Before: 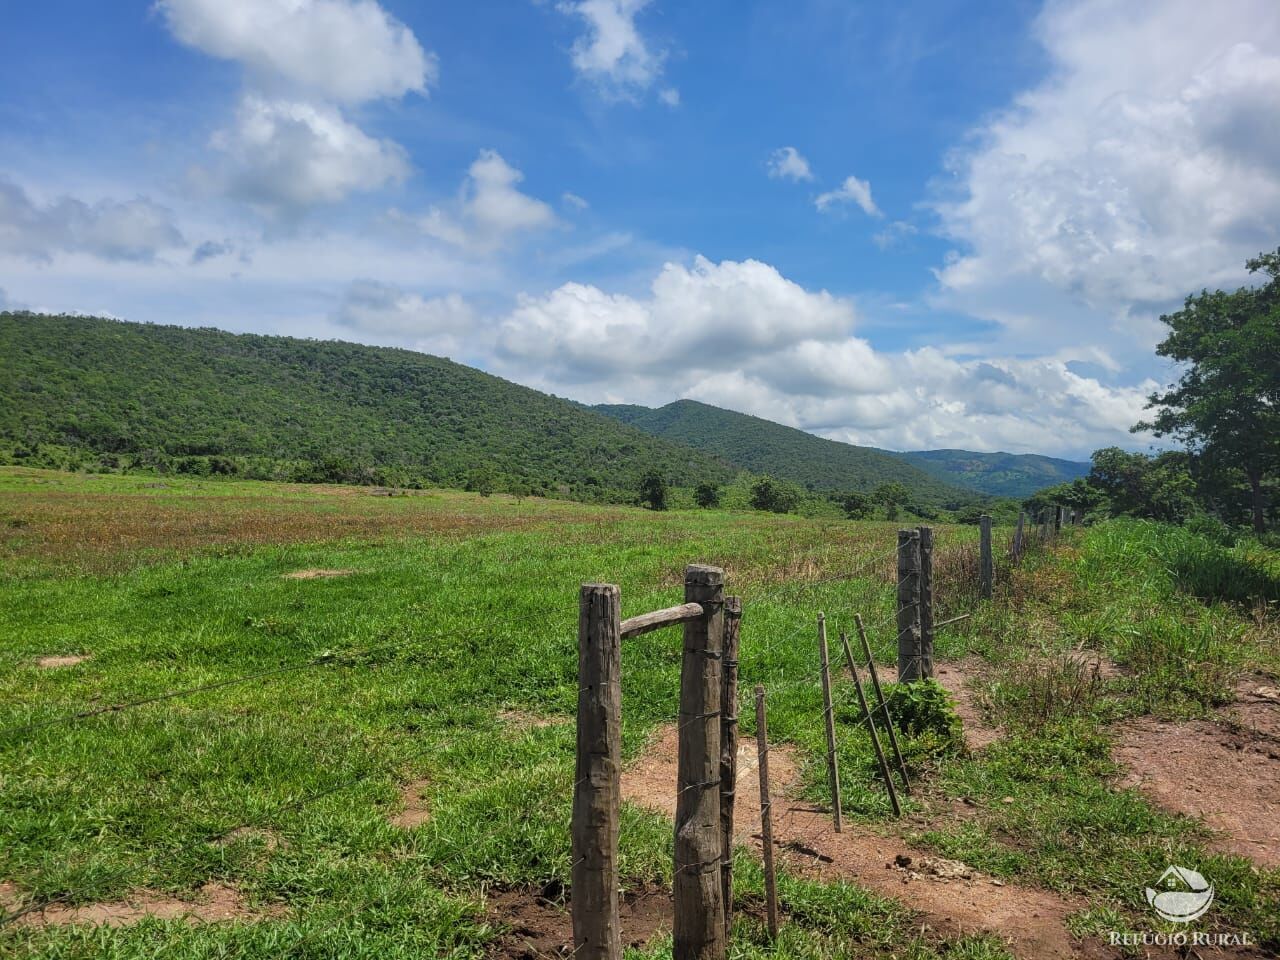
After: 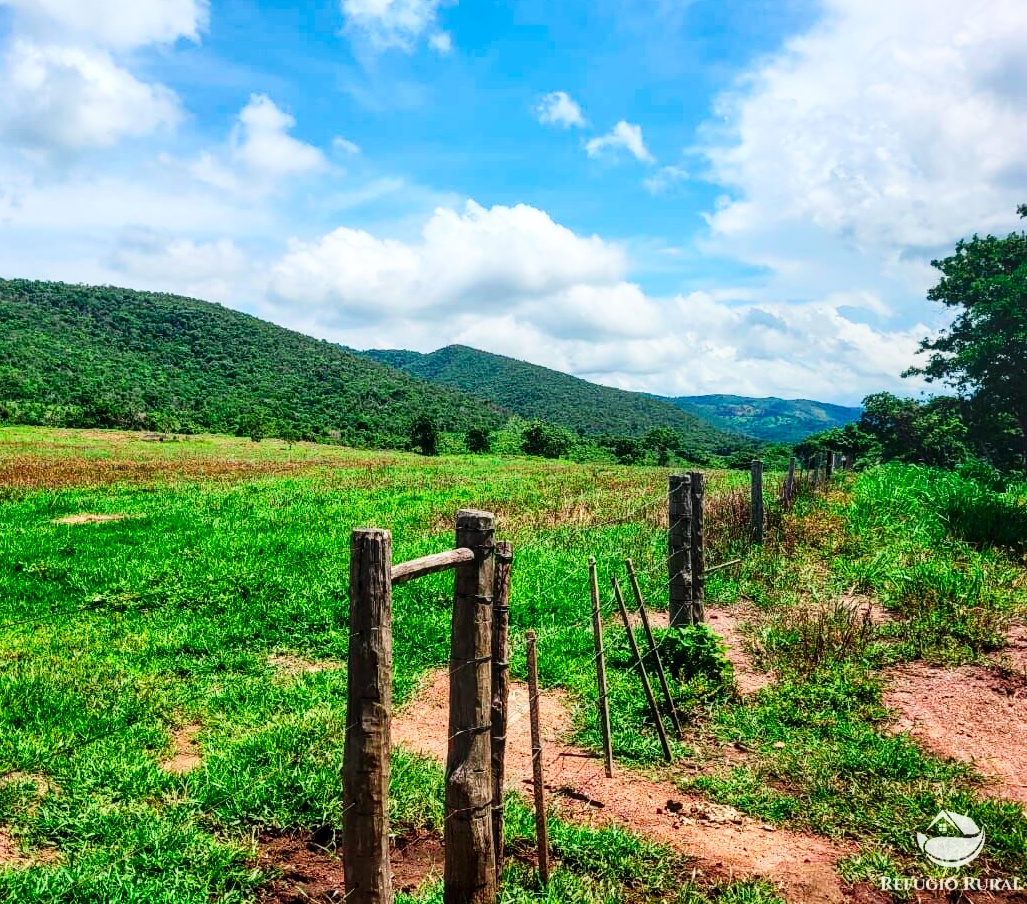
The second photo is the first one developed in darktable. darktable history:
color contrast: green-magenta contrast 1.73, blue-yellow contrast 1.15
local contrast: on, module defaults
tone equalizer: on, module defaults
base curve: curves: ch0 [(0, 0) (0.032, 0.025) (0.121, 0.166) (0.206, 0.329) (0.605, 0.79) (1, 1)], preserve colors none
contrast brightness saturation: contrast 0.22
crop and rotate: left 17.959%, top 5.771%, right 1.742%
